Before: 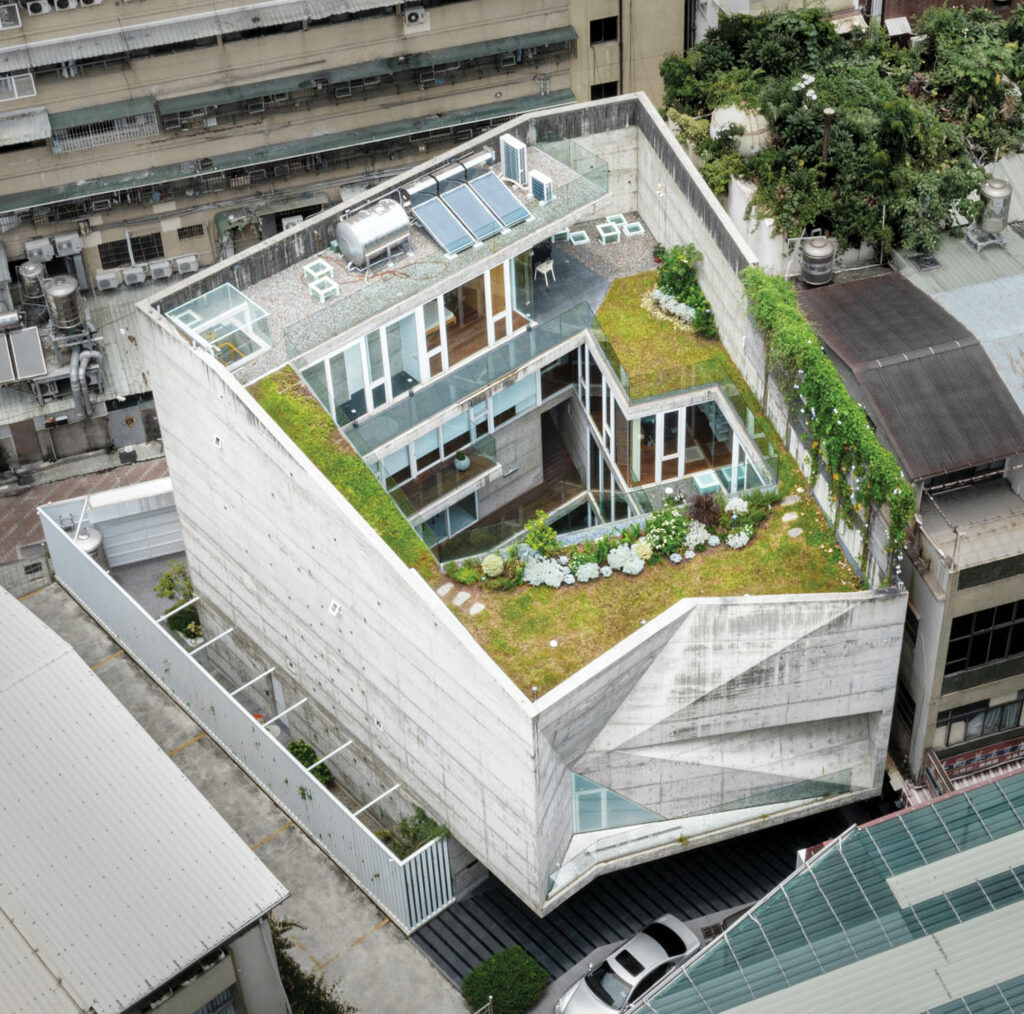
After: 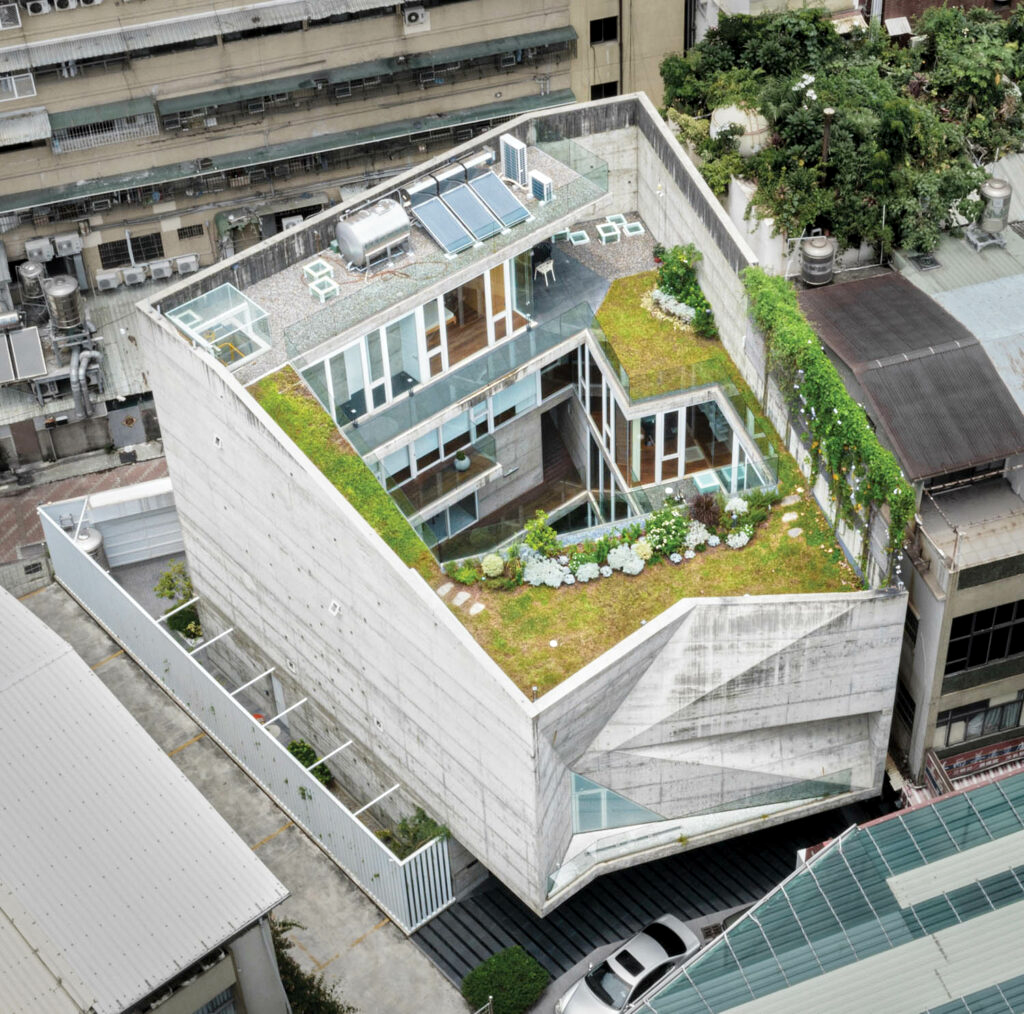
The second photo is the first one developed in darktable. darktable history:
tone equalizer: -8 EV -0.002 EV, -7 EV 0.005 EV, -6 EV -0.009 EV, -5 EV 0.011 EV, -4 EV -0.012 EV, -3 EV 0.007 EV, -2 EV -0.062 EV, -1 EV -0.293 EV, +0 EV -0.582 EV, smoothing diameter 2%, edges refinement/feathering 20, mask exposure compensation -1.57 EV, filter diffusion 5
exposure: black level correction 0.001, exposure 0.191 EV, compensate highlight preservation false
